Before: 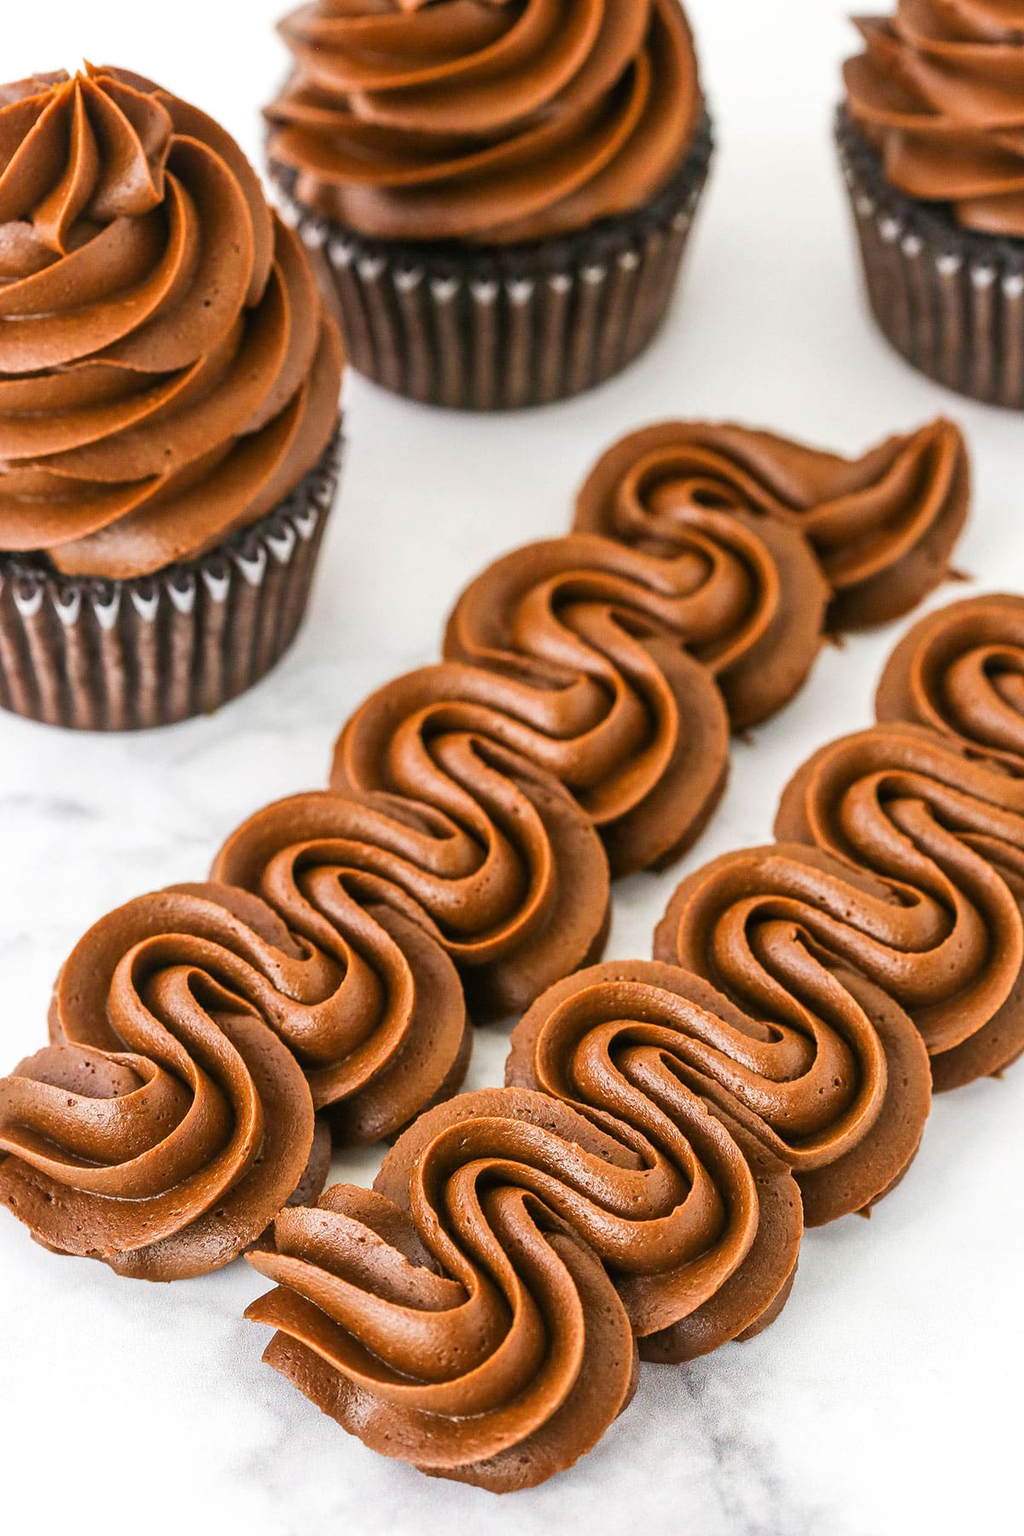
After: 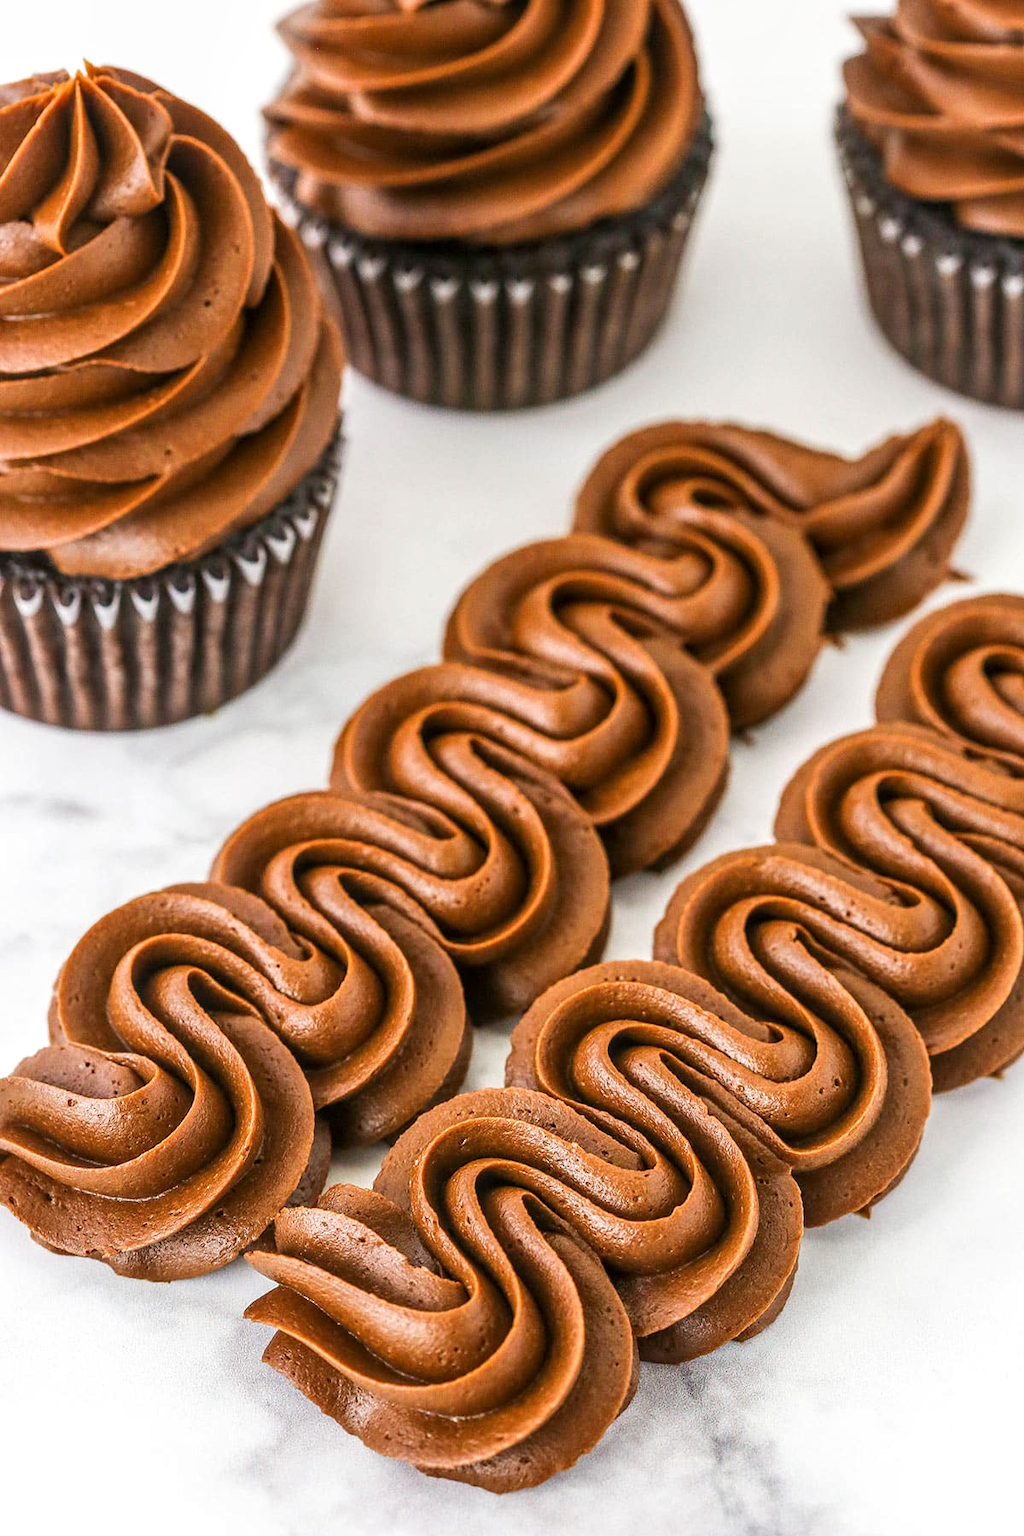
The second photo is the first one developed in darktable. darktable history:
local contrast: on, module defaults
sharpen: radius 5.325, amount 0.312, threshold 26.433
